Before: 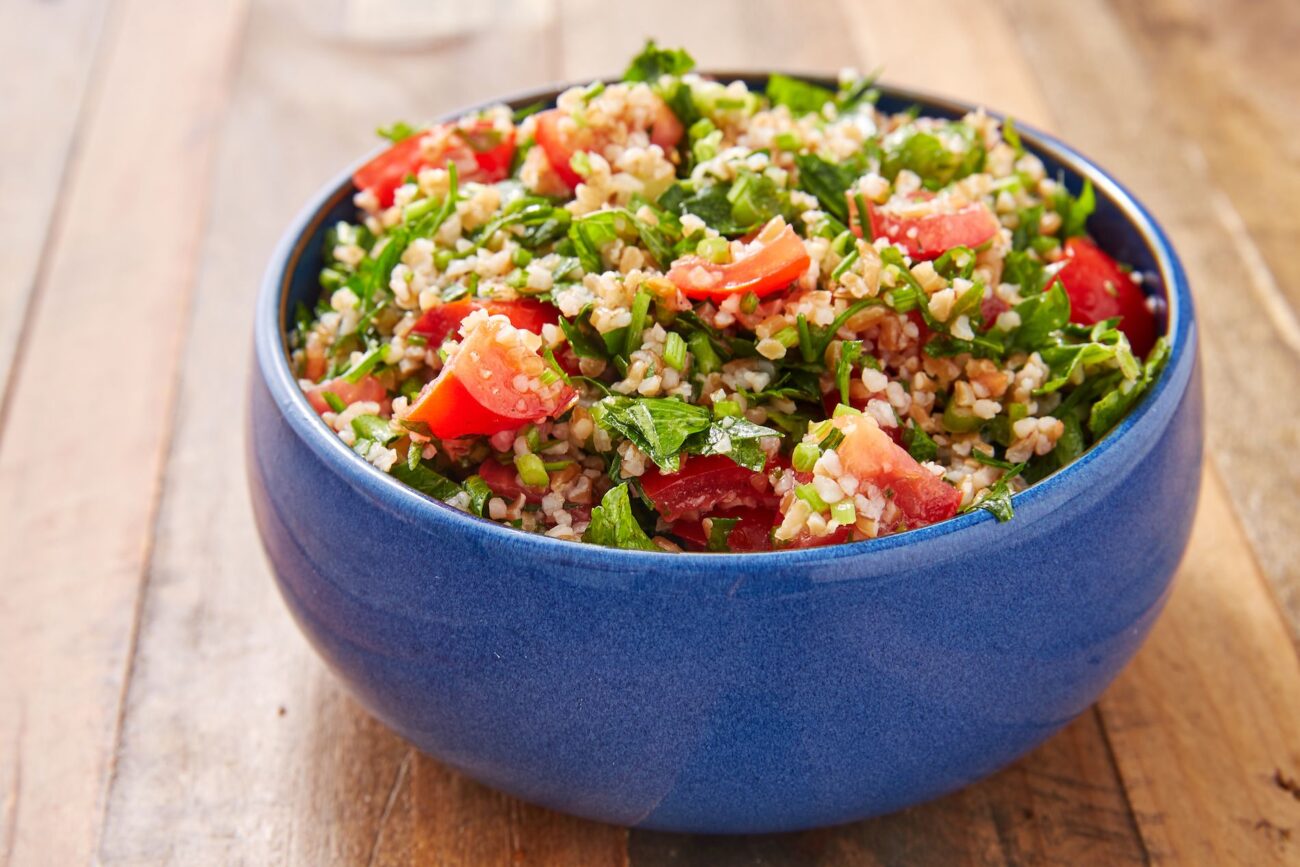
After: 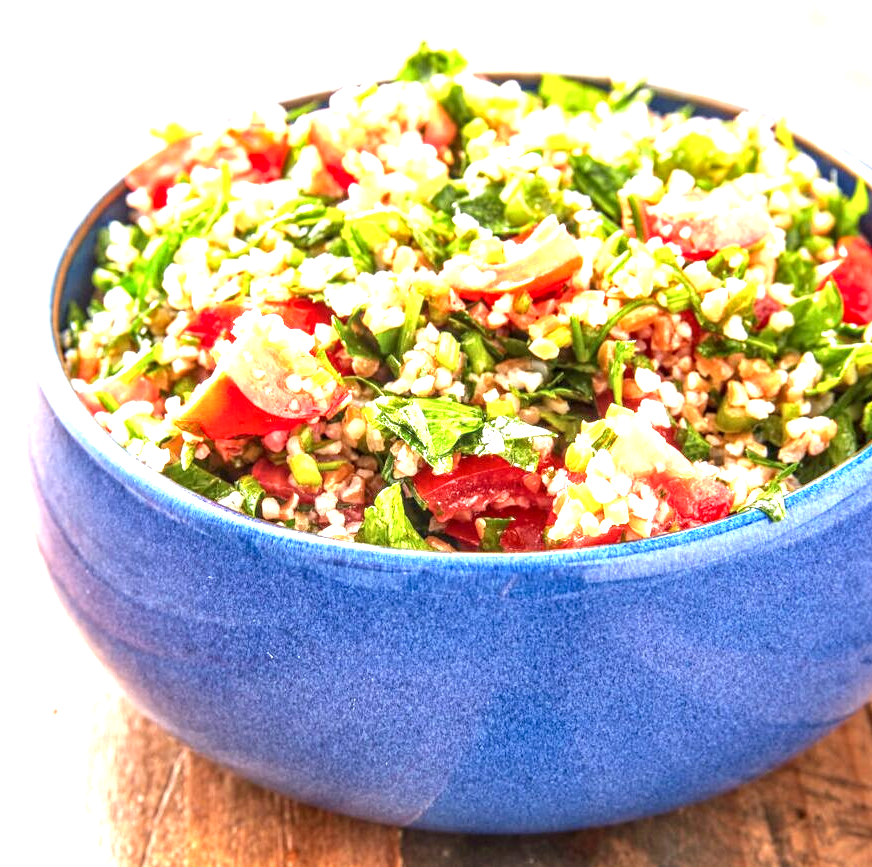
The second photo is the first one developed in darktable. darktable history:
exposure: black level correction 0, exposure 1.693 EV, compensate highlight preservation false
crop and rotate: left 17.524%, right 15.37%
local contrast: highlights 25%, detail 150%
